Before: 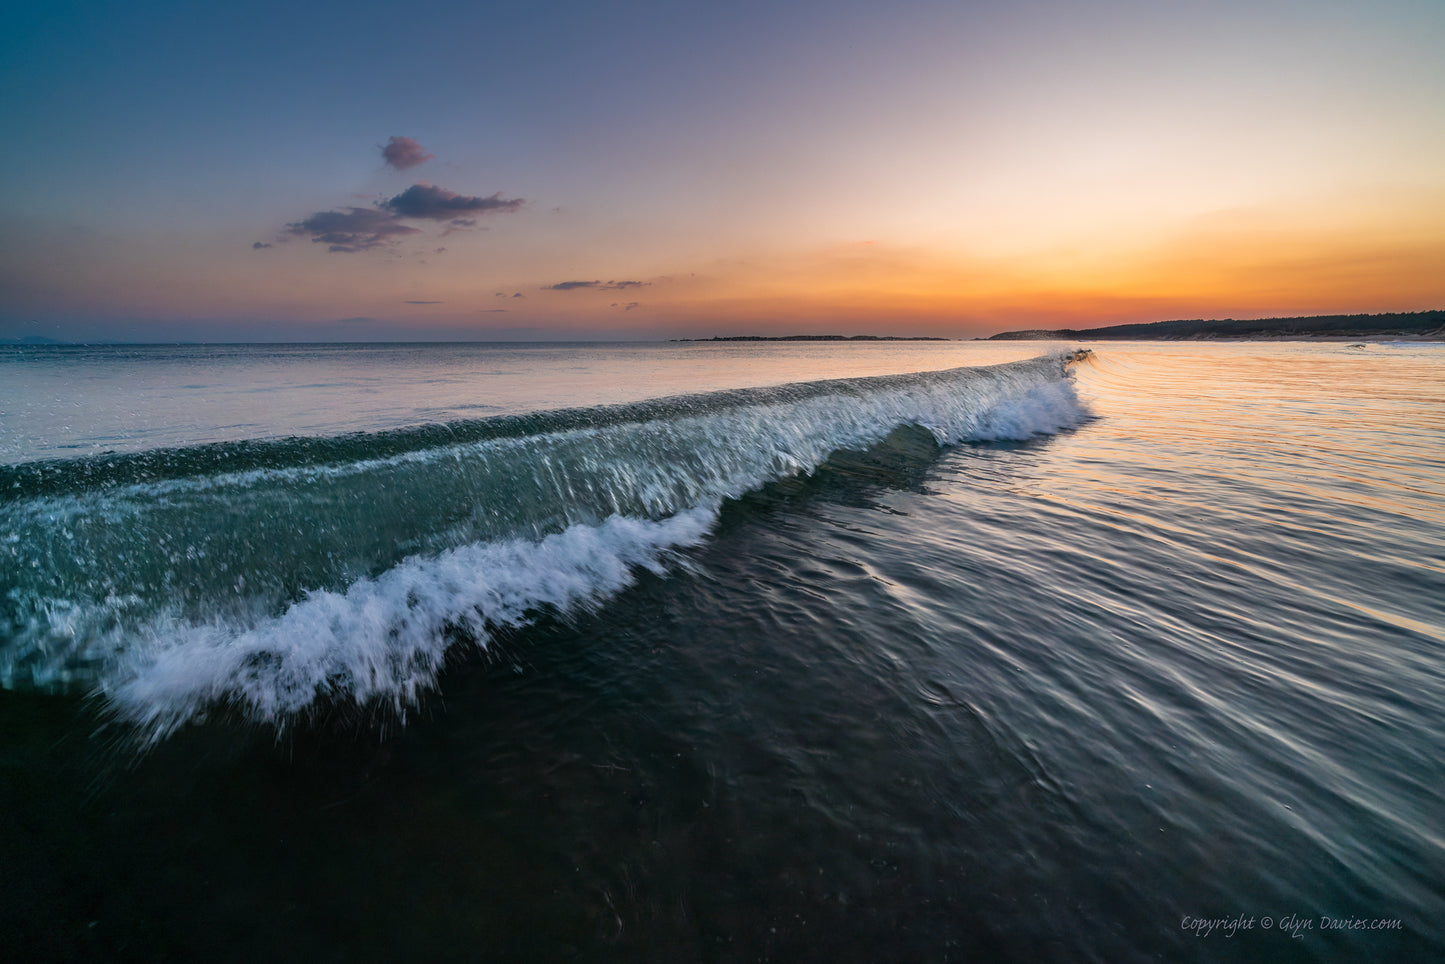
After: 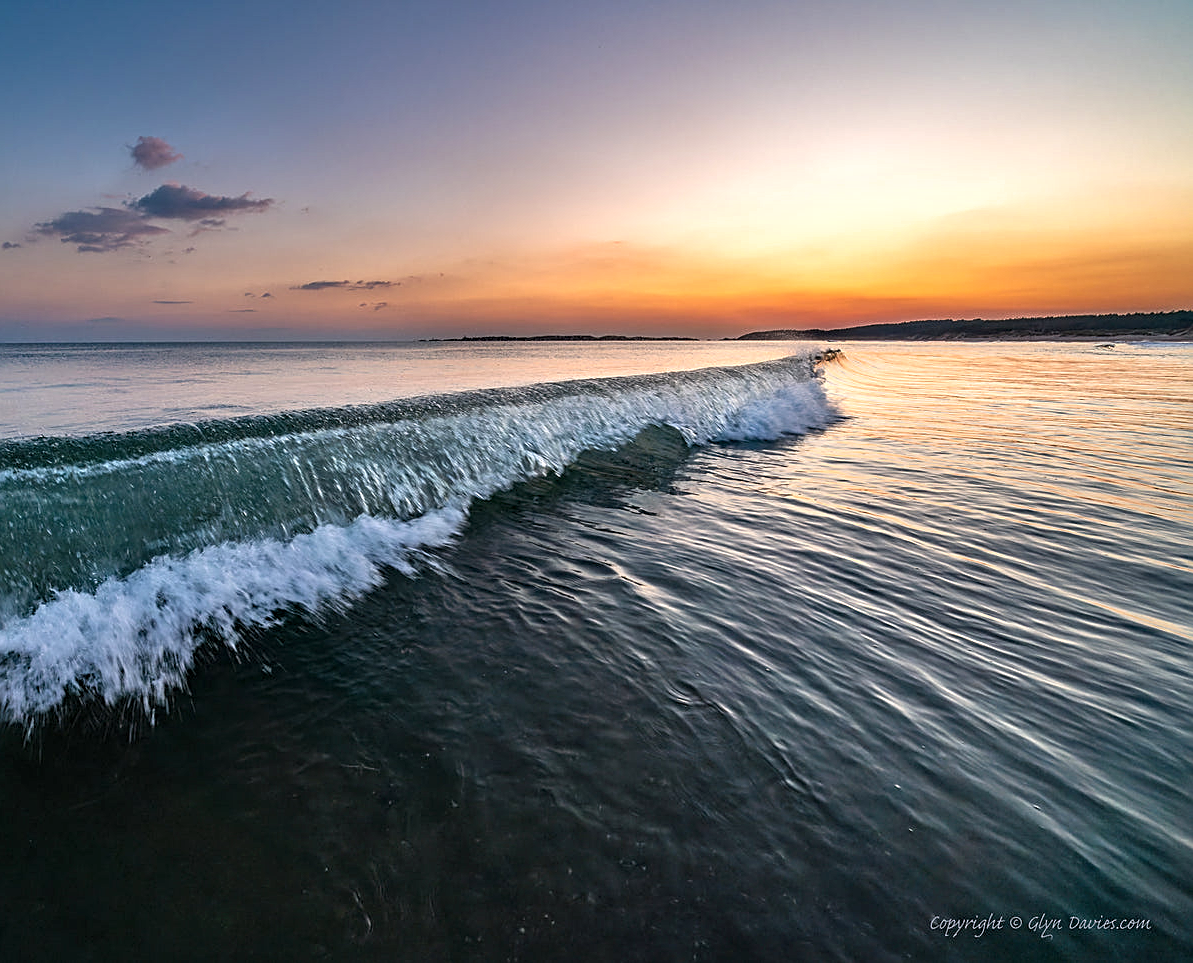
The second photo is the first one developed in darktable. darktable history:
crop: left 17.405%, bottom 0.024%
exposure: exposure 0.344 EV, compensate exposure bias true, compensate highlight preservation false
contrast equalizer: y [[0.502, 0.517, 0.543, 0.576, 0.611, 0.631], [0.5 ×6], [0.5 ×6], [0 ×6], [0 ×6]], mix 0.583
shadows and highlights: shadows 20.89, highlights -36.46, soften with gaussian
sharpen: on, module defaults
